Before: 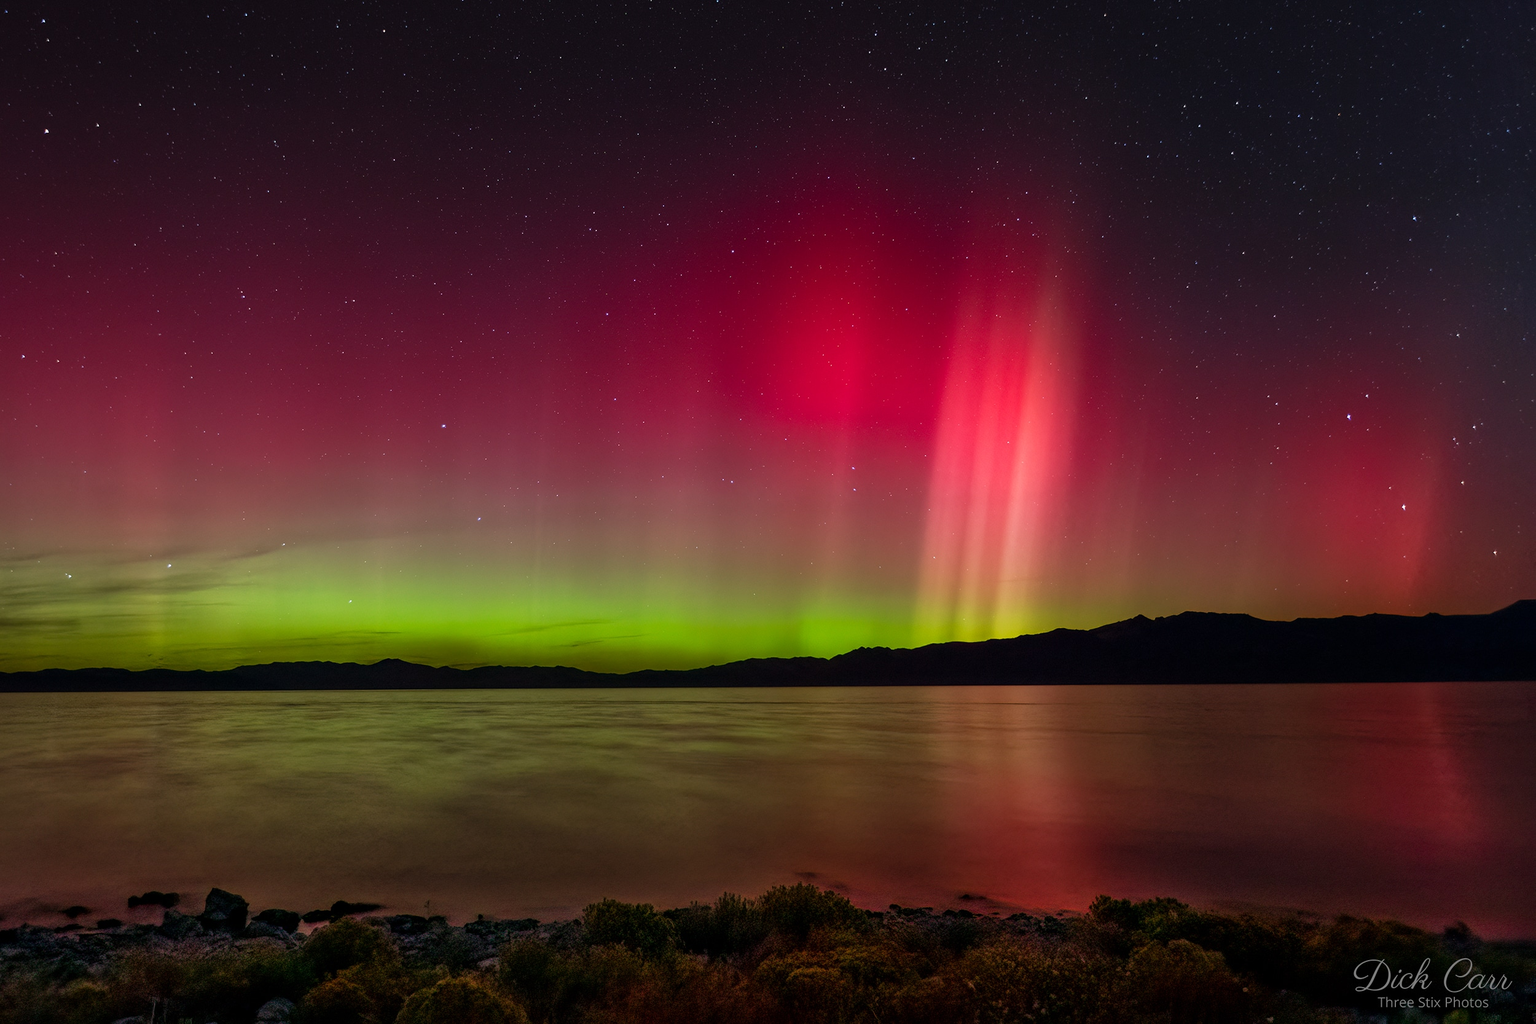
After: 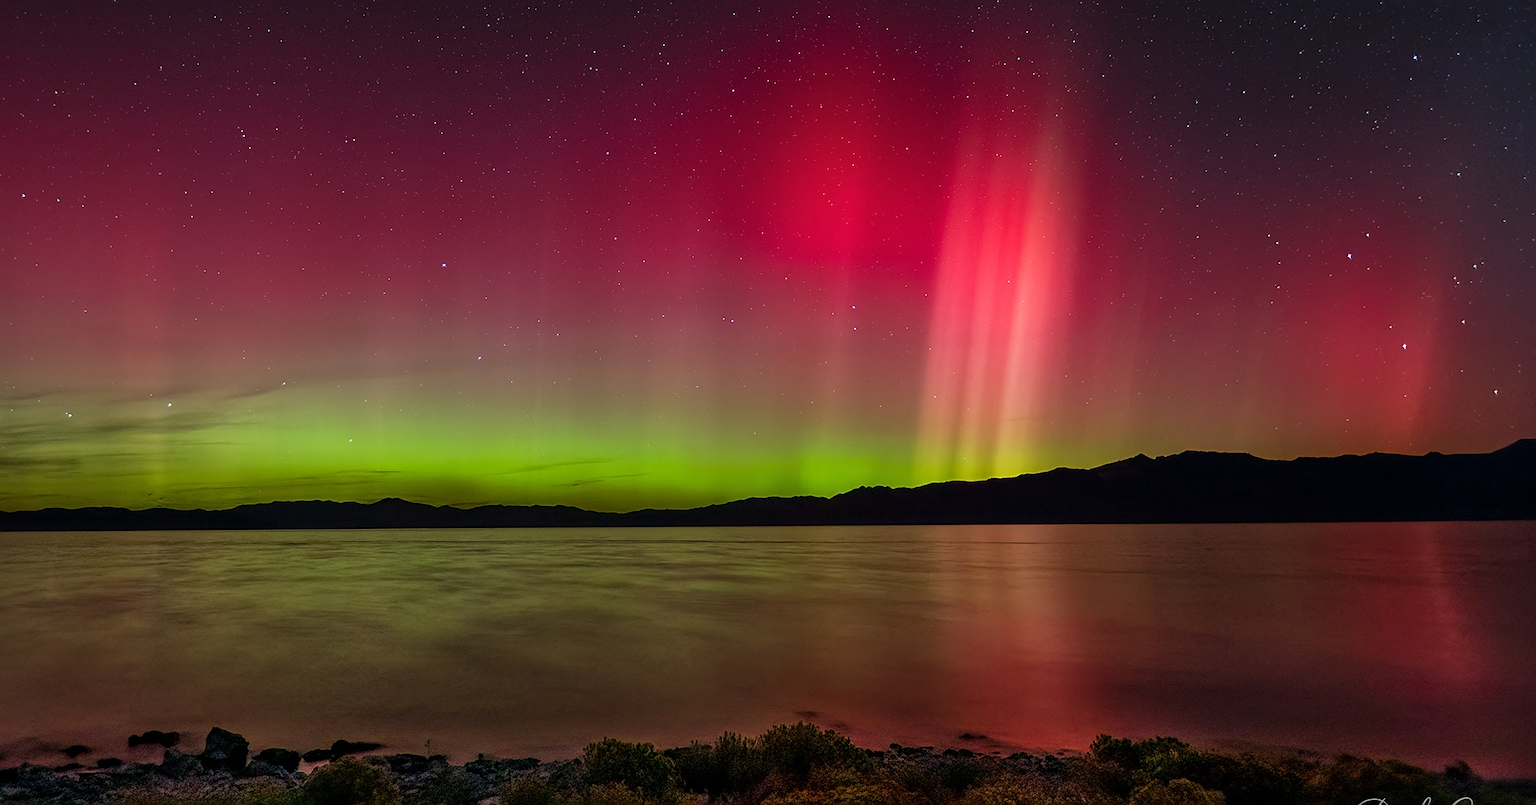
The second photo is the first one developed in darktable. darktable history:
shadows and highlights: radius 108.52, shadows 23.73, highlights -59.32, low approximation 0.01, soften with gaussian
crop and rotate: top 15.774%, bottom 5.506%
sharpen: on, module defaults
